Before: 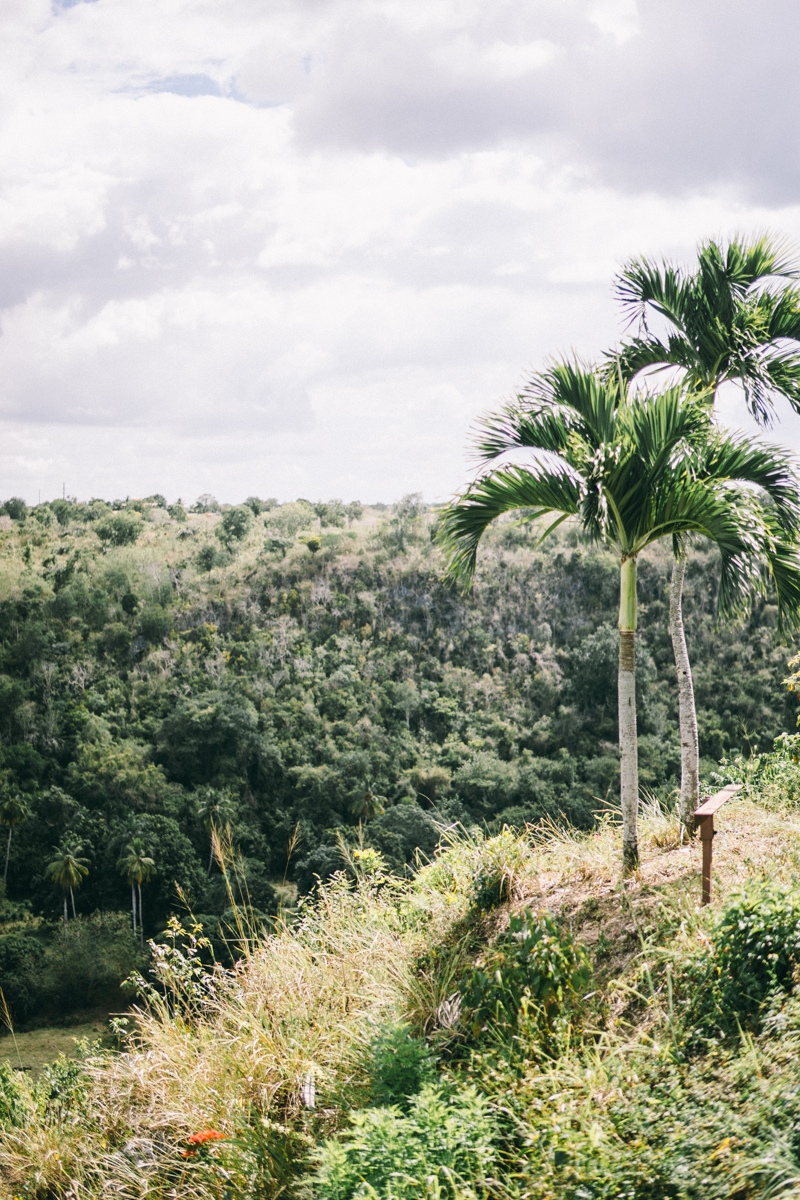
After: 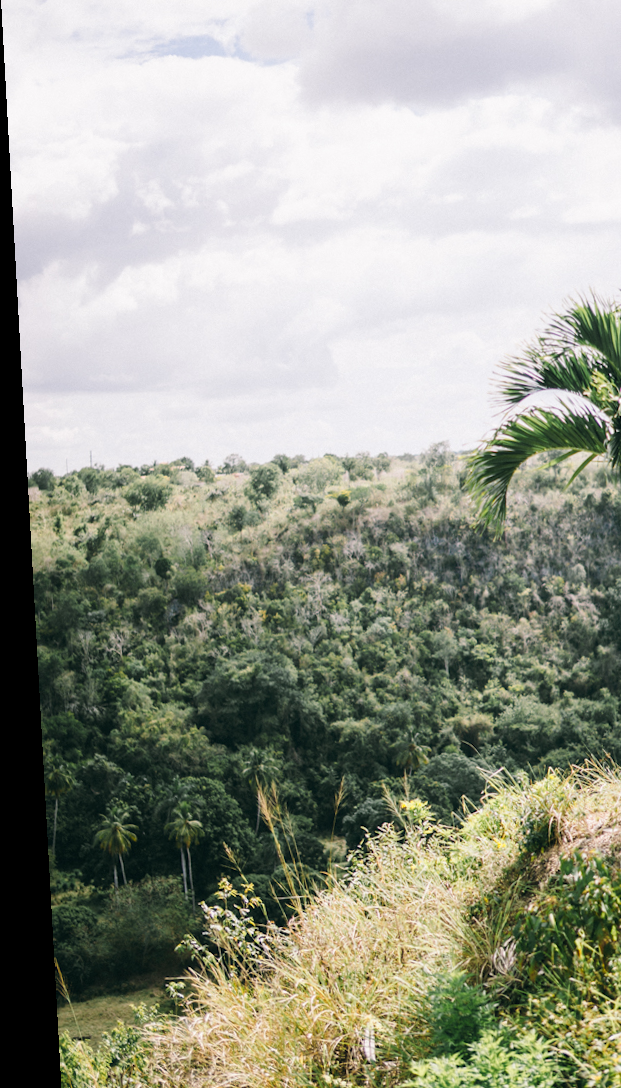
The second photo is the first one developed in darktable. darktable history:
crop: top 5.803%, right 27.864%, bottom 5.804%
rotate and perspective: rotation -3.18°, automatic cropping off
